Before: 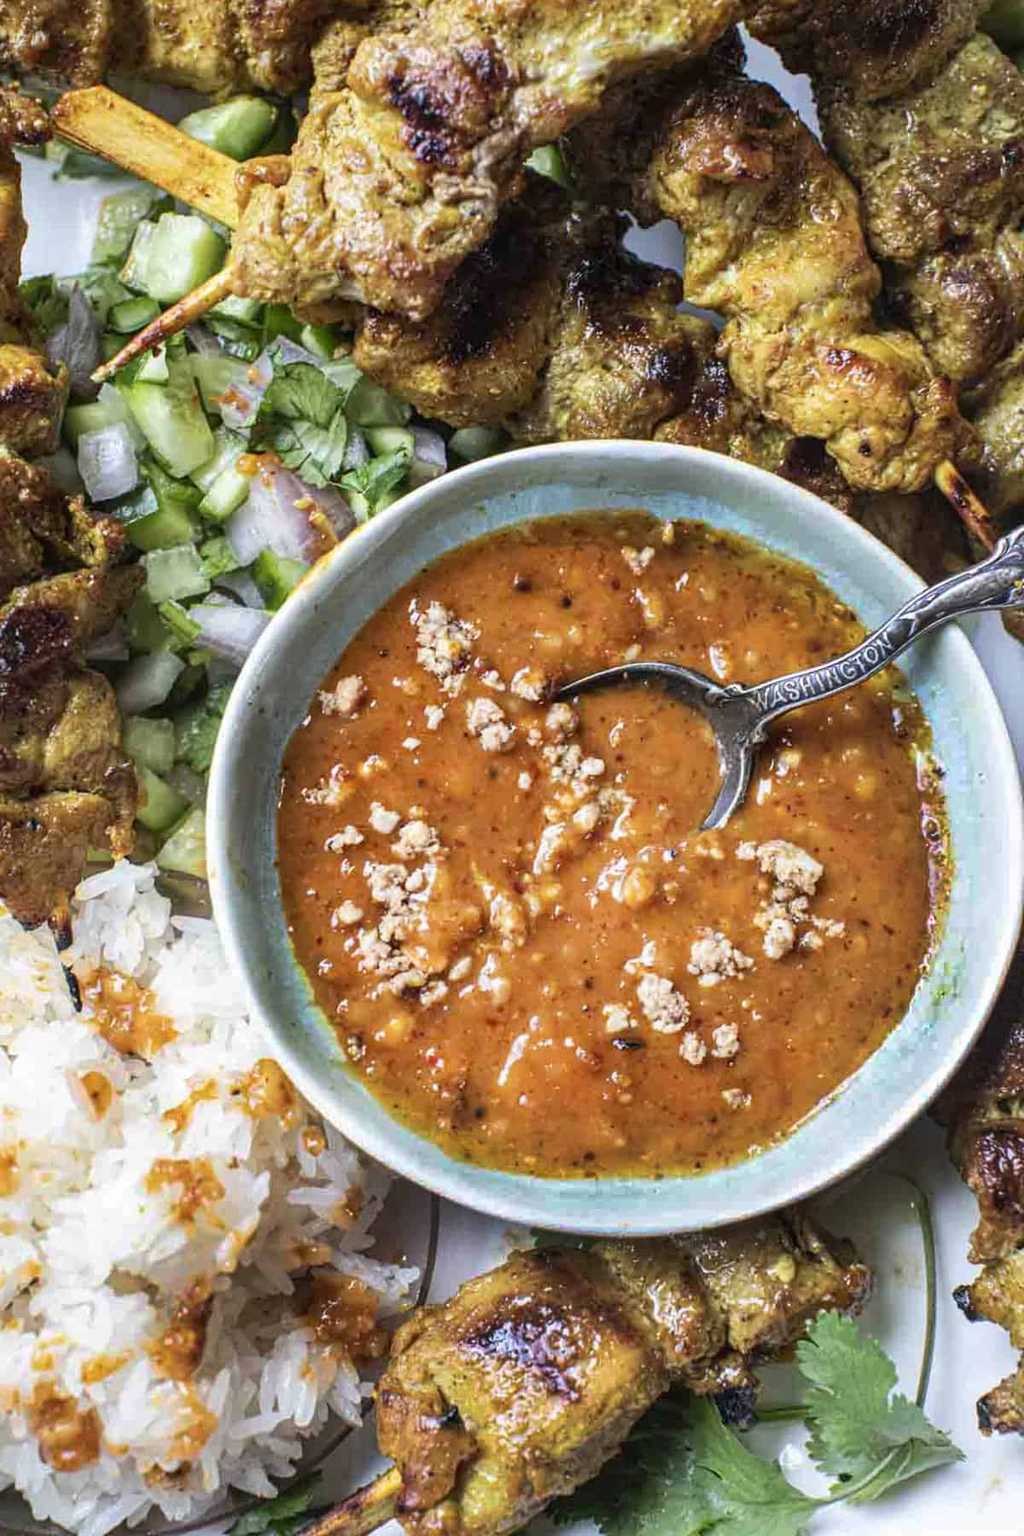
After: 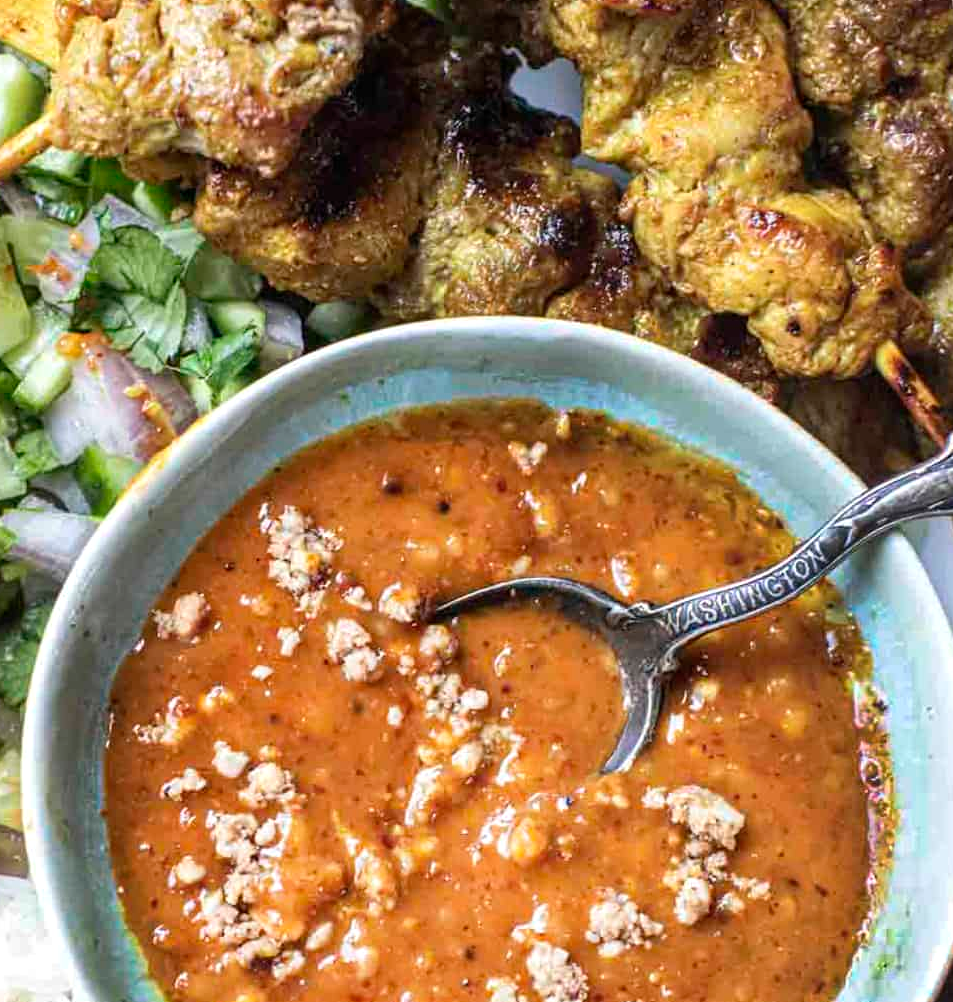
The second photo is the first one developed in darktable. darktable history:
crop: left 18.38%, top 11.092%, right 2.134%, bottom 33.217%
exposure: exposure 0.127 EV, compensate highlight preservation false
